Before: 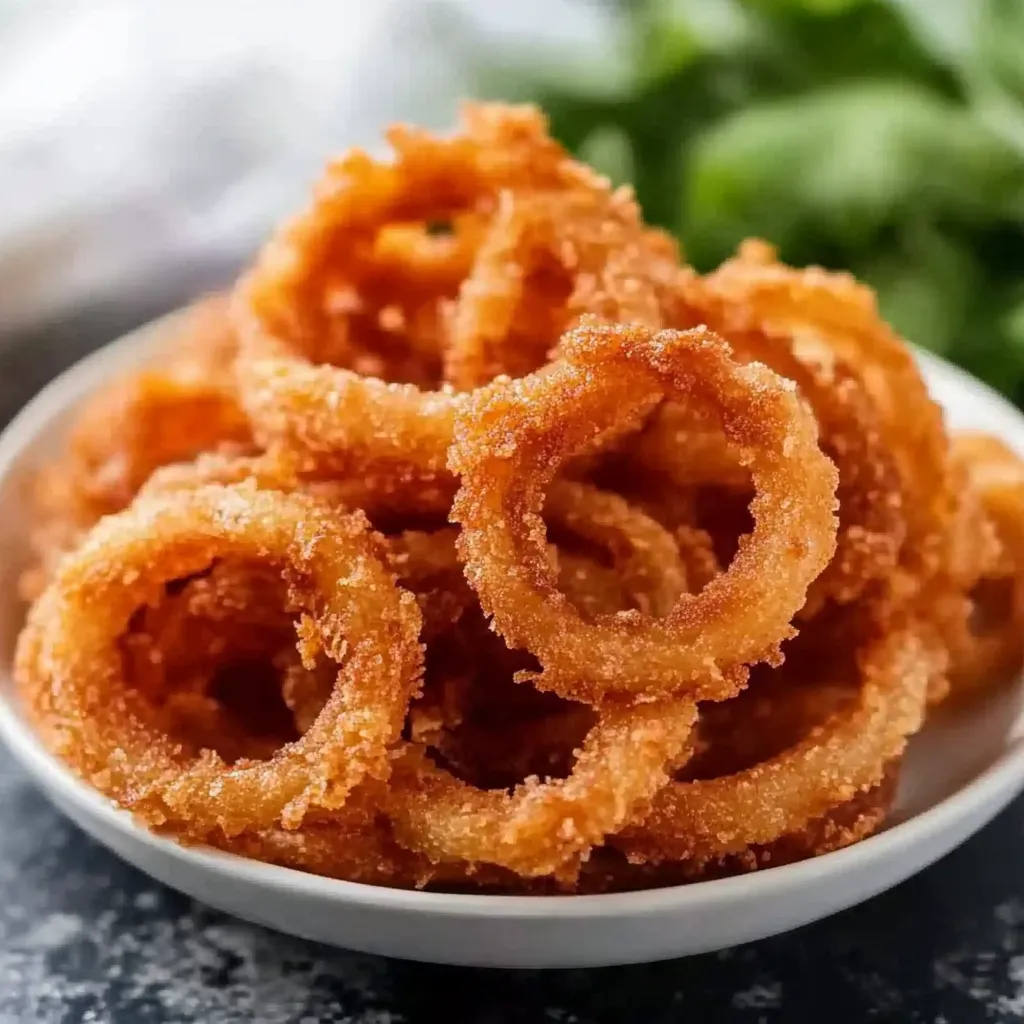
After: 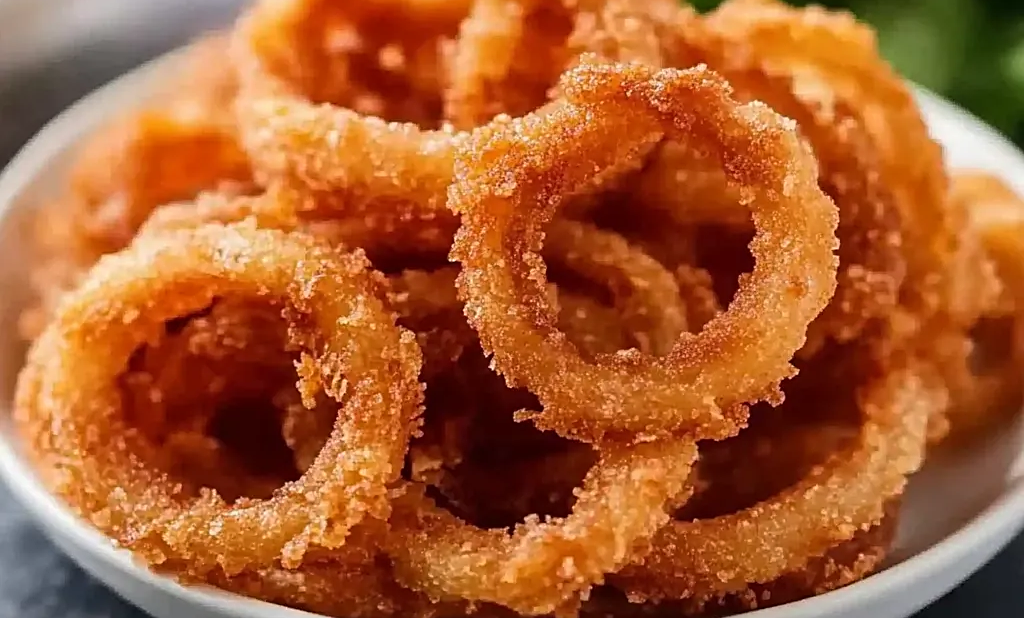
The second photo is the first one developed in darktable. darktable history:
crop and rotate: top 25.536%, bottom 14.04%
sharpen: on, module defaults
